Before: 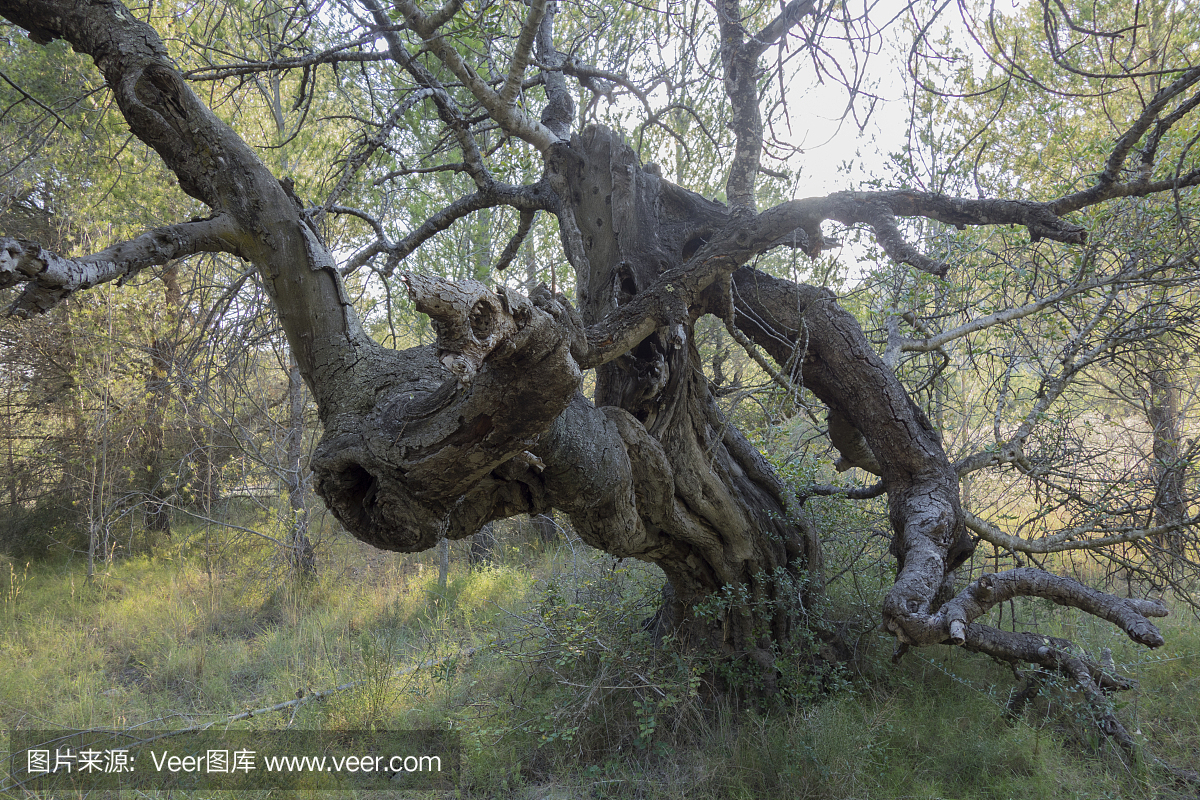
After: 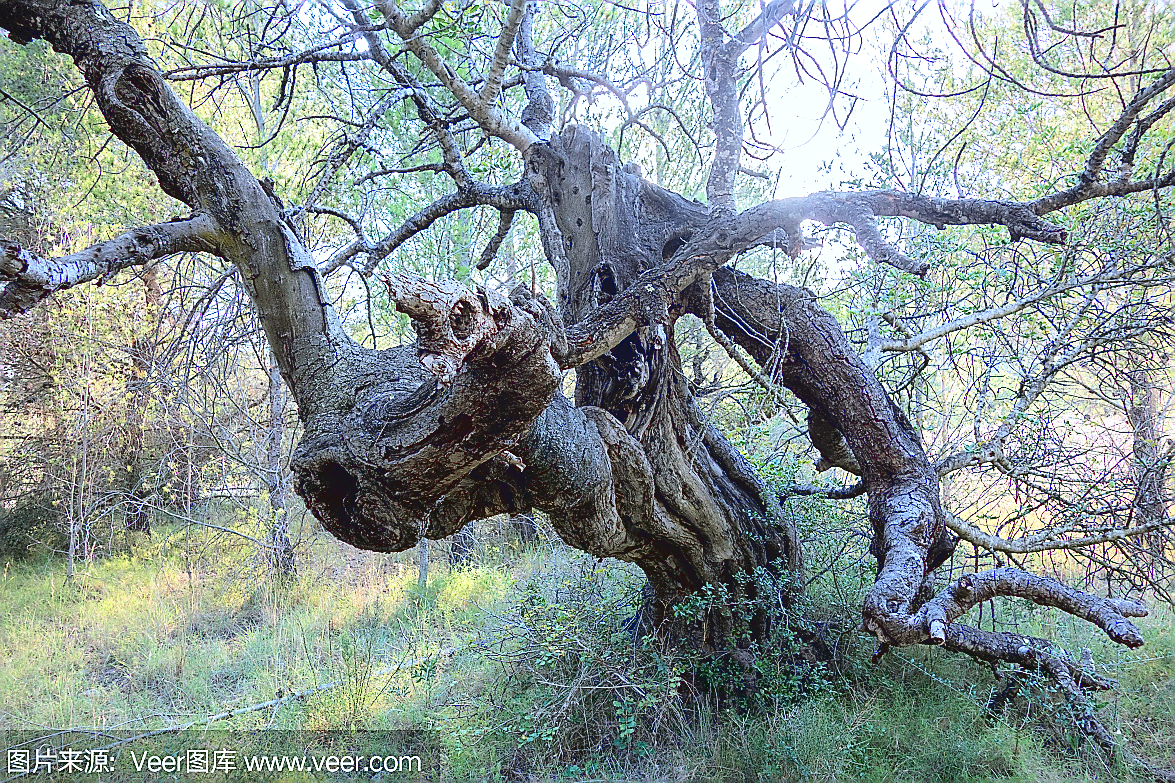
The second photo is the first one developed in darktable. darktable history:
levels: levels [0, 0.397, 0.955]
crop: left 1.743%, right 0.268%, bottom 2.011%
sharpen: radius 1.4, amount 1.25, threshold 0.7
white balance: emerald 1
color calibration: illuminant as shot in camera, x 0.37, y 0.382, temperature 4313.32 K
tone curve: curves: ch0 [(0, 0.016) (0.11, 0.039) (0.259, 0.235) (0.383, 0.437) (0.499, 0.597) (0.733, 0.867) (0.843, 0.948) (1, 1)], color space Lab, linked channels, preserve colors none
vignetting: fall-off start 85%, fall-off radius 80%, brightness -0.182, saturation -0.3, width/height ratio 1.219, dithering 8-bit output, unbound false
